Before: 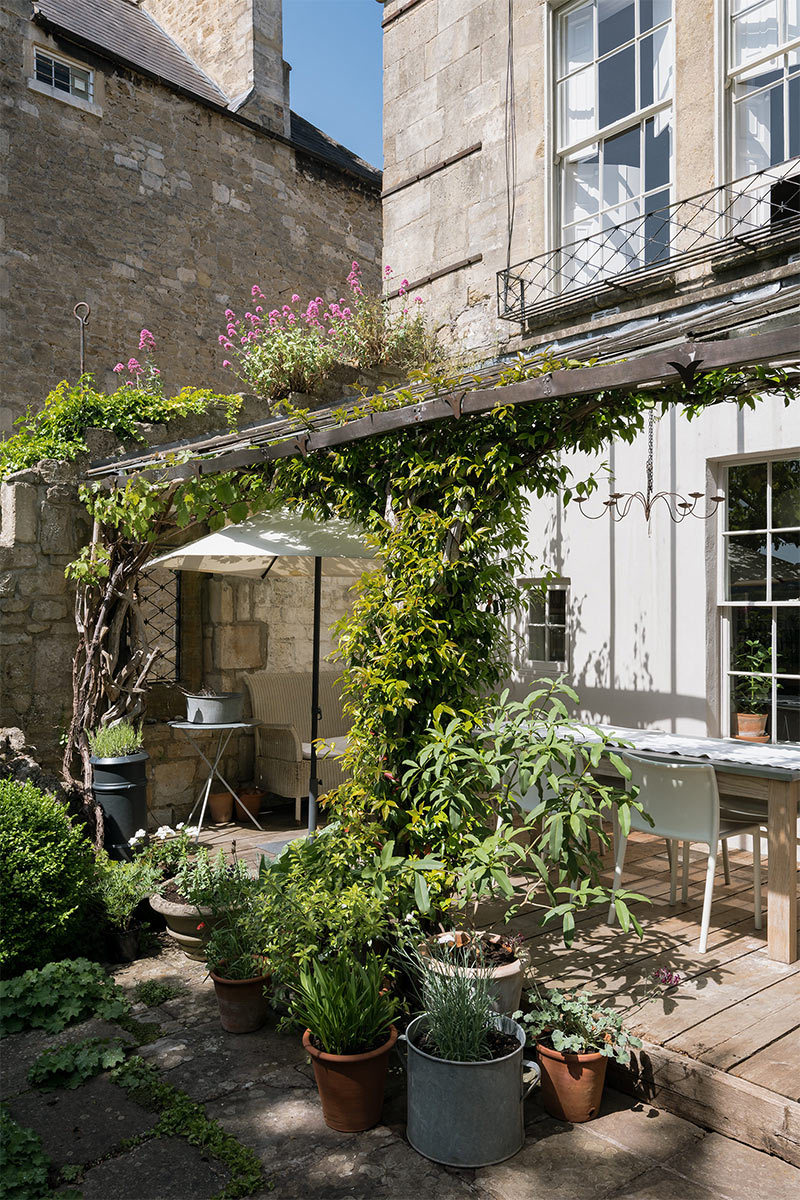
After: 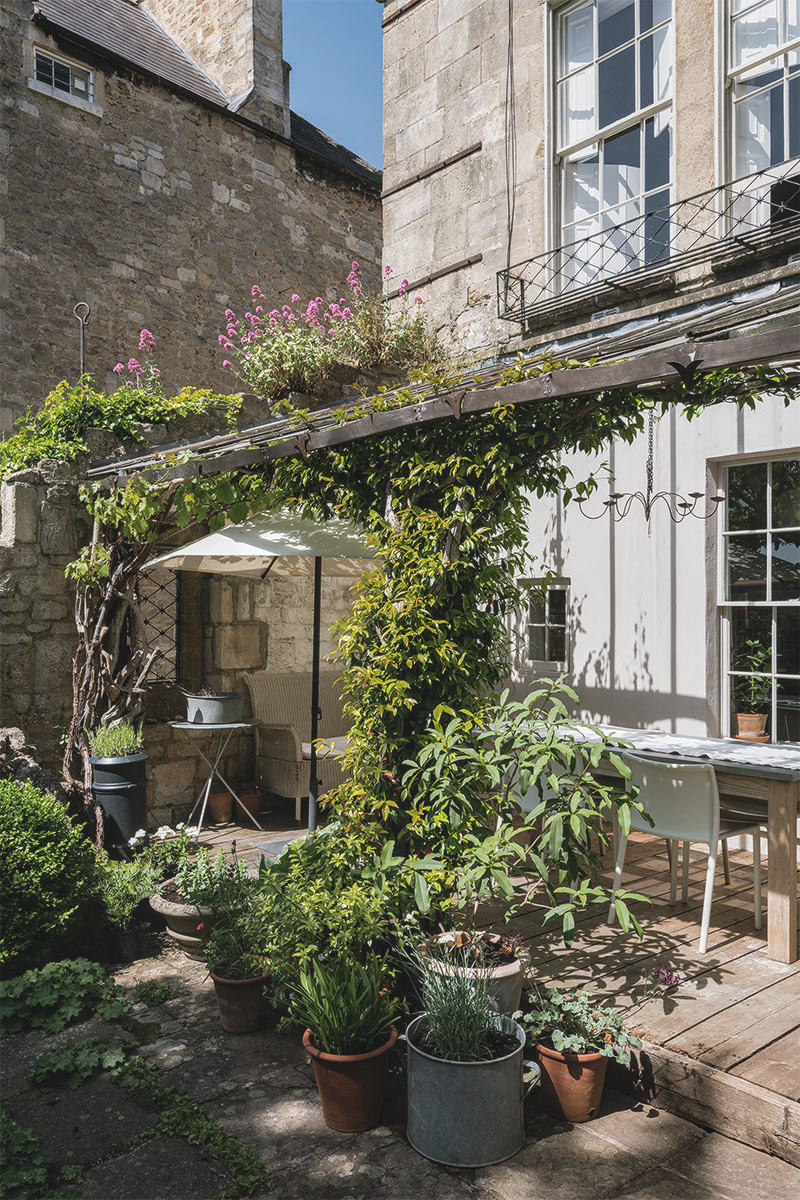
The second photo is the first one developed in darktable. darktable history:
local contrast: detail 130%
exposure: black level correction -0.014, exposure -0.193 EV, compensate highlight preservation false
